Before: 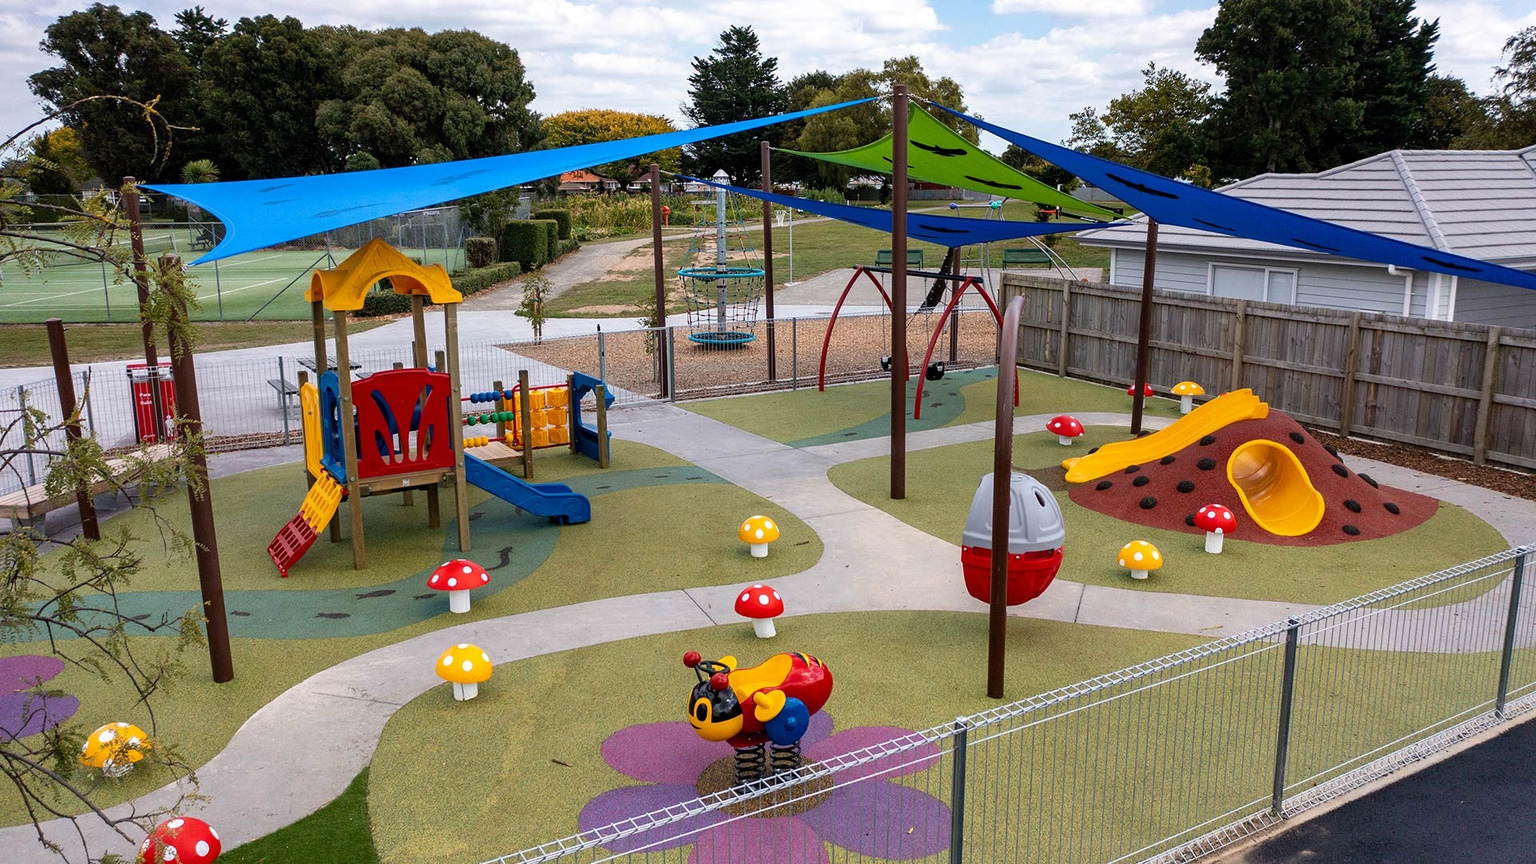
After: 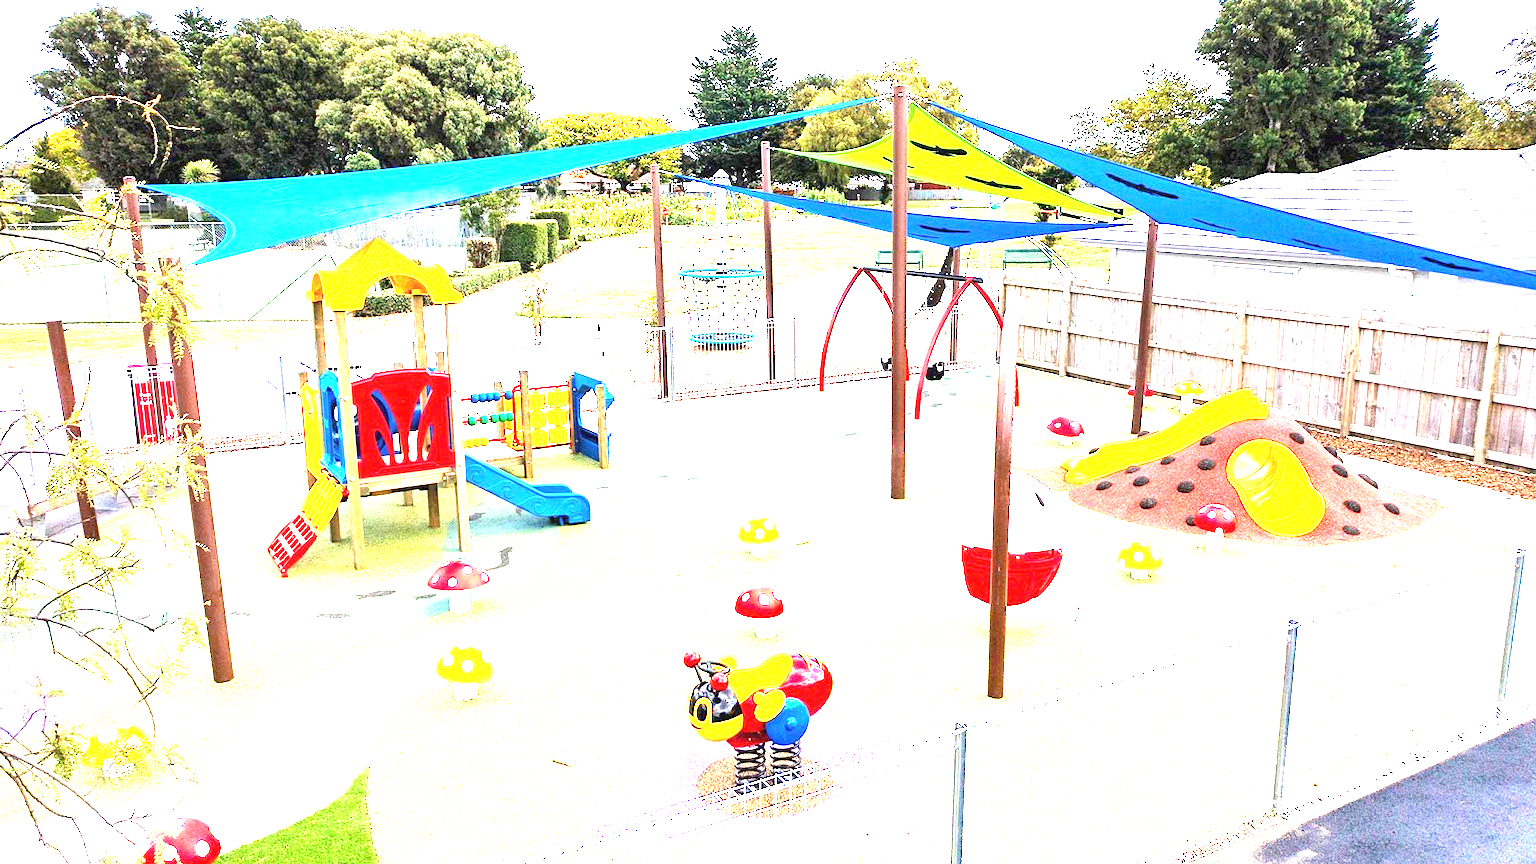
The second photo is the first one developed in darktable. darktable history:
exposure: black level correction 0, exposure 3.917 EV, compensate highlight preservation false
